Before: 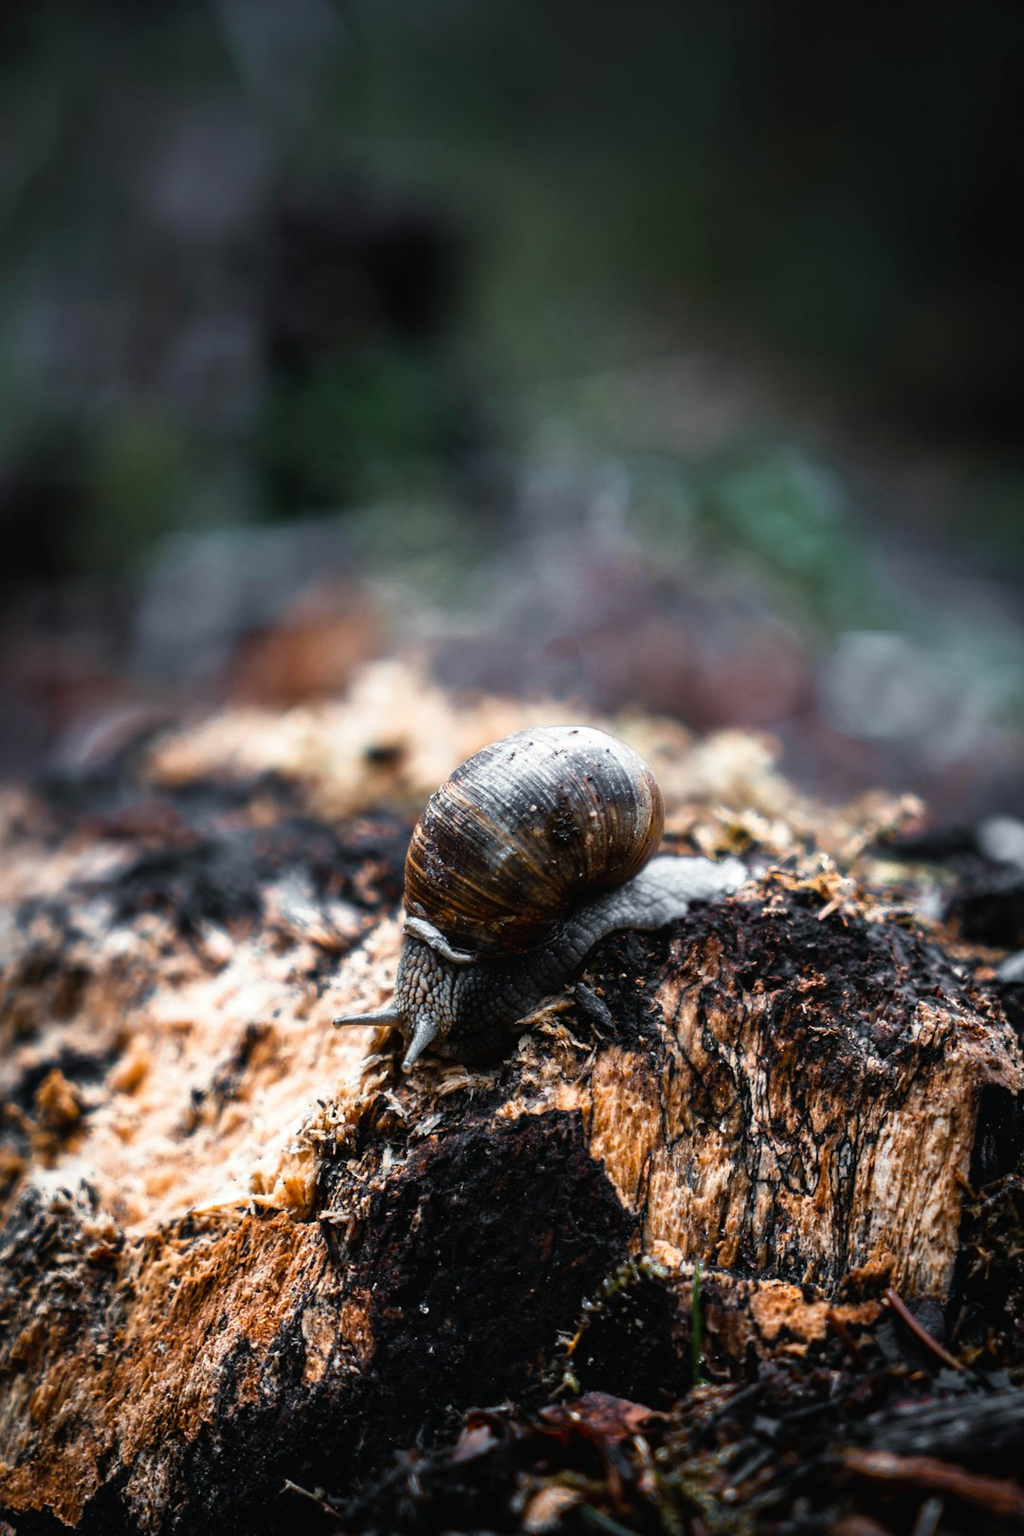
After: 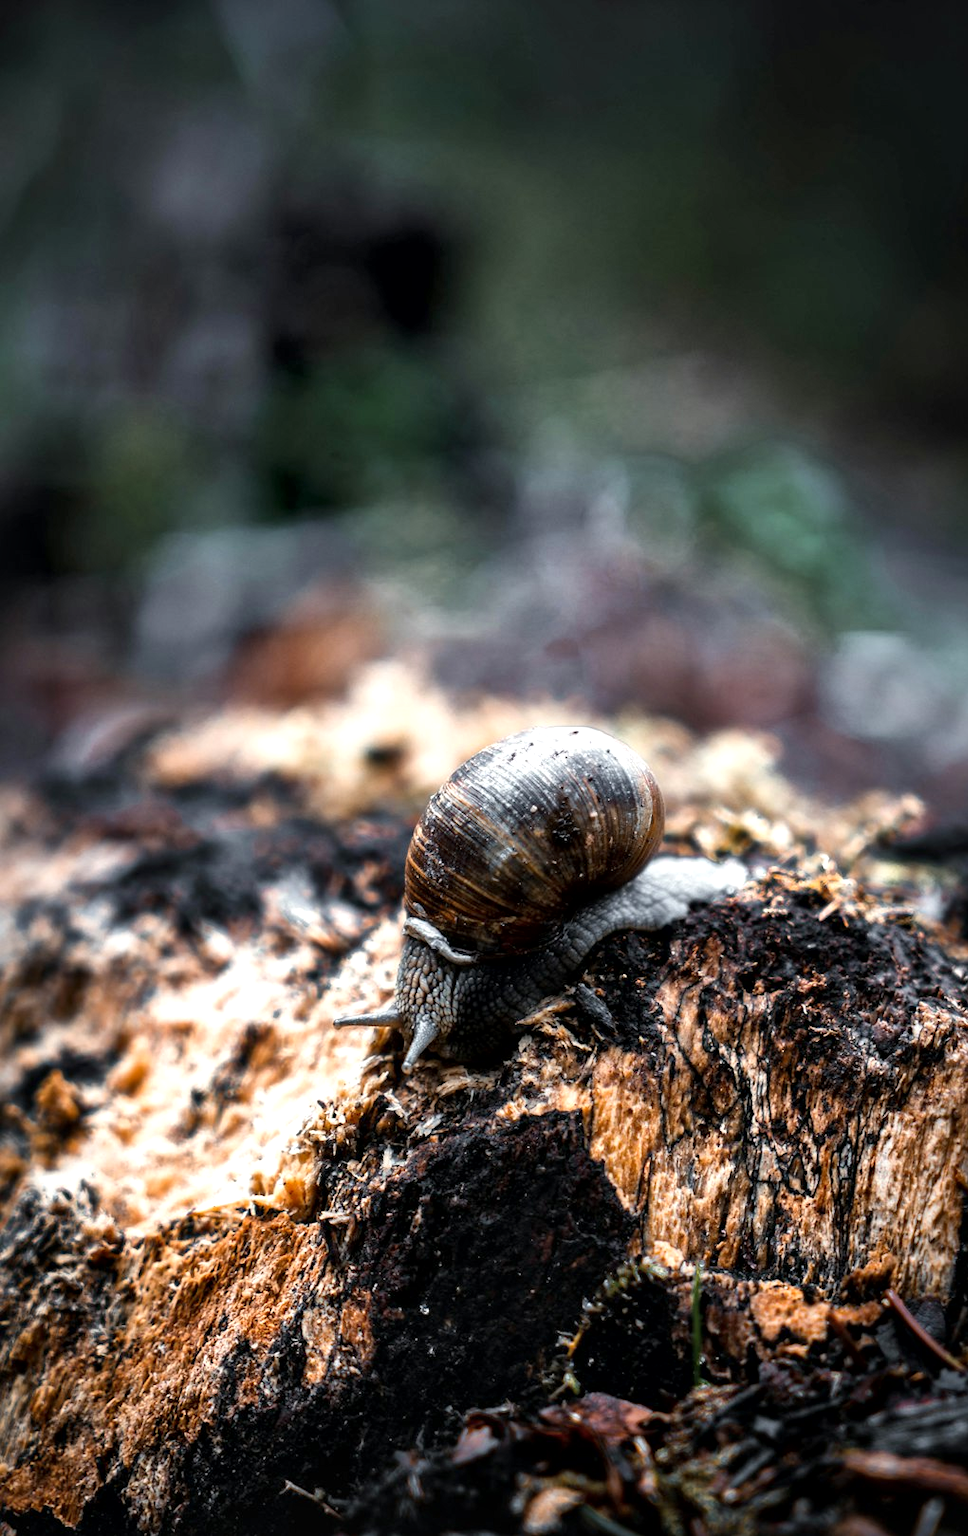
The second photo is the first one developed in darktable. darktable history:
exposure: exposure 0.218 EV, compensate exposure bias true, compensate highlight preservation false
local contrast: mode bilateral grid, contrast 19, coarseness 50, detail 150%, midtone range 0.2
crop and rotate: left 0%, right 5.387%
